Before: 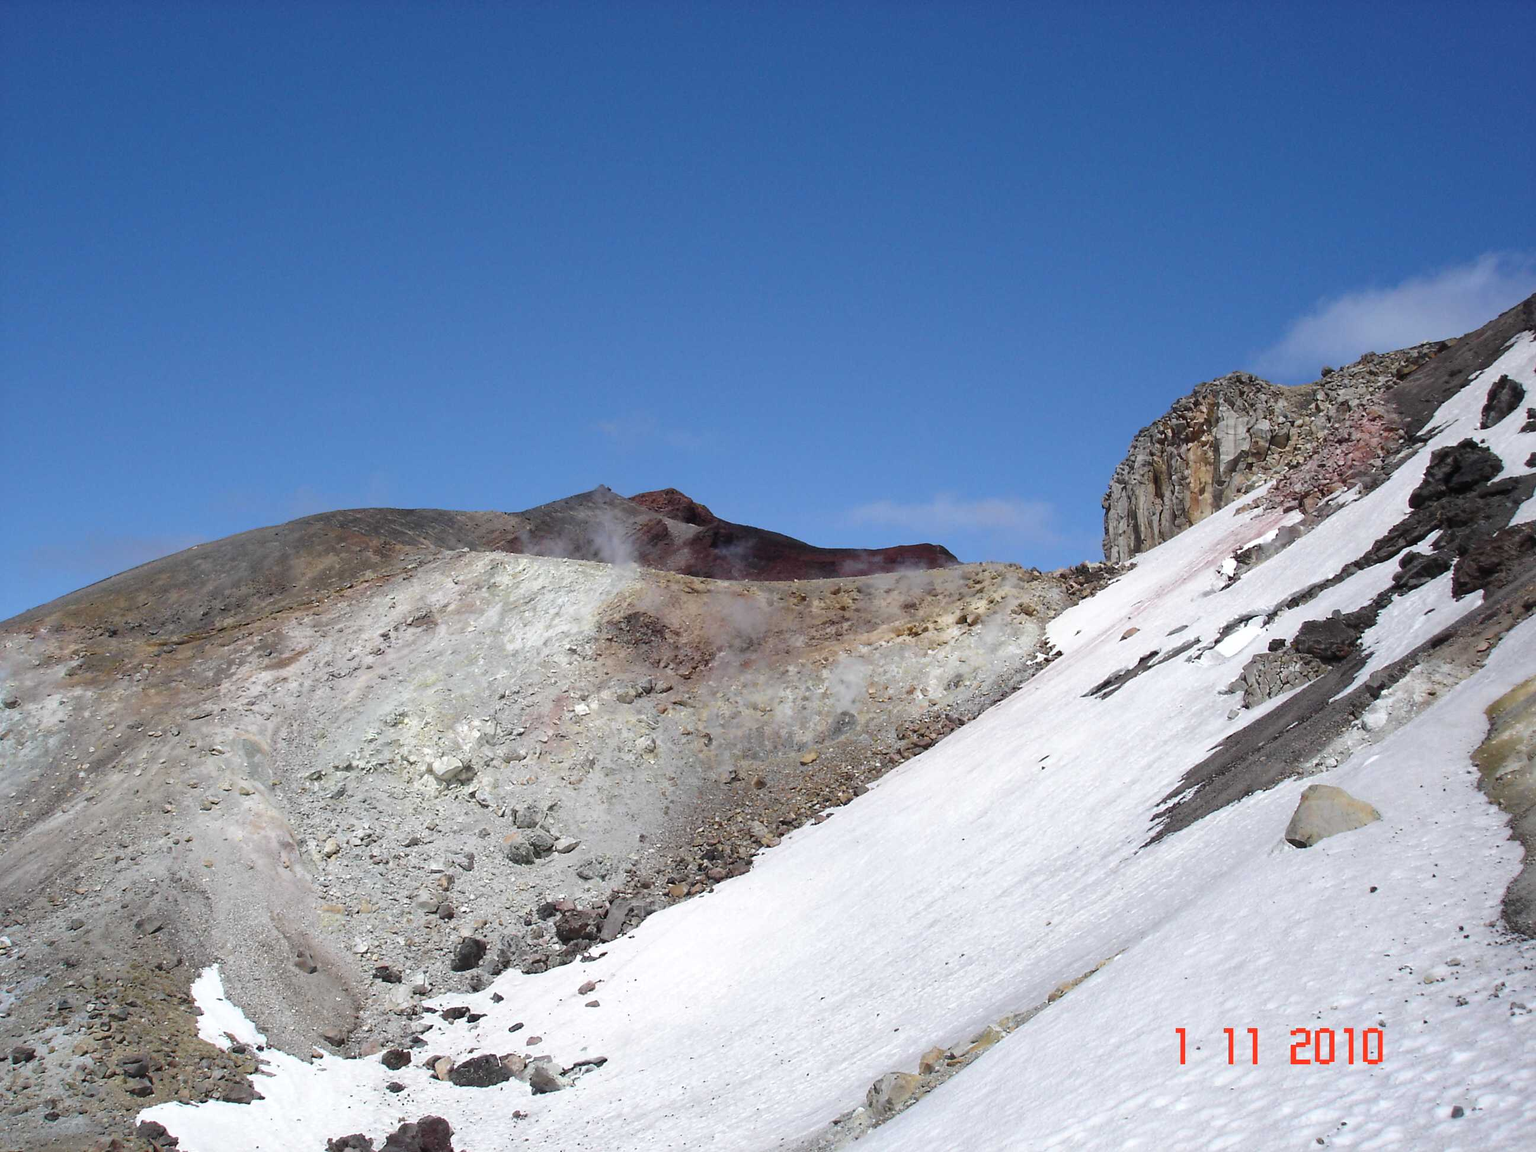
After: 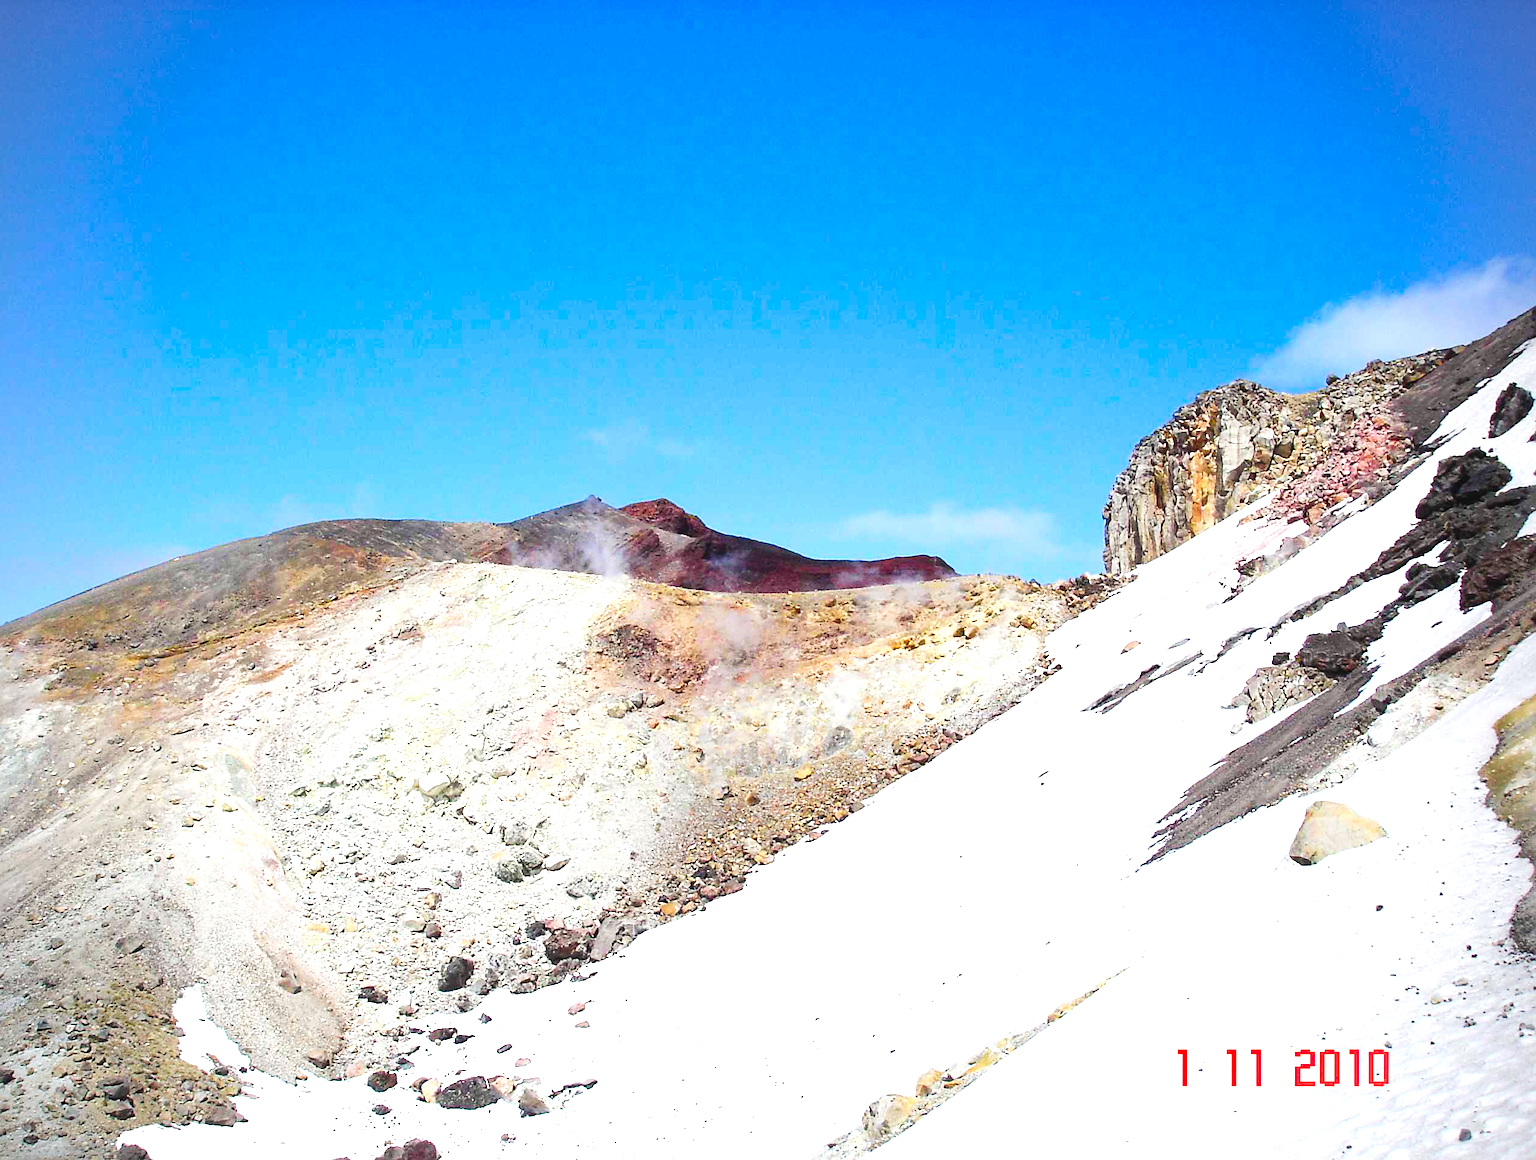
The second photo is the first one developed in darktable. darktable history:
color correction: highlights b* -0.037, saturation 1.33
sharpen: on, module defaults
crop and rotate: left 1.44%, right 0.546%, bottom 1.241%
tone curve: curves: ch0 [(0, 0.036) (0.119, 0.115) (0.461, 0.479) (0.715, 0.767) (0.817, 0.865) (1, 0.998)]; ch1 [(0, 0) (0.377, 0.416) (0.44, 0.478) (0.487, 0.498) (0.514, 0.525) (0.538, 0.552) (0.67, 0.688) (1, 1)]; ch2 [(0, 0) (0.38, 0.405) (0.463, 0.445) (0.492, 0.486) (0.524, 0.541) (0.578, 0.59) (0.653, 0.658) (1, 1)], preserve colors none
vignetting: fall-off radius 61.04%
color balance rgb: highlights gain › luminance 6.265%, highlights gain › chroma 1.209%, highlights gain › hue 90.13°, perceptual saturation grading › global saturation 19.29%, global vibrance 14.471%
exposure: black level correction 0.001, exposure 1.052 EV, compensate exposure bias true, compensate highlight preservation false
